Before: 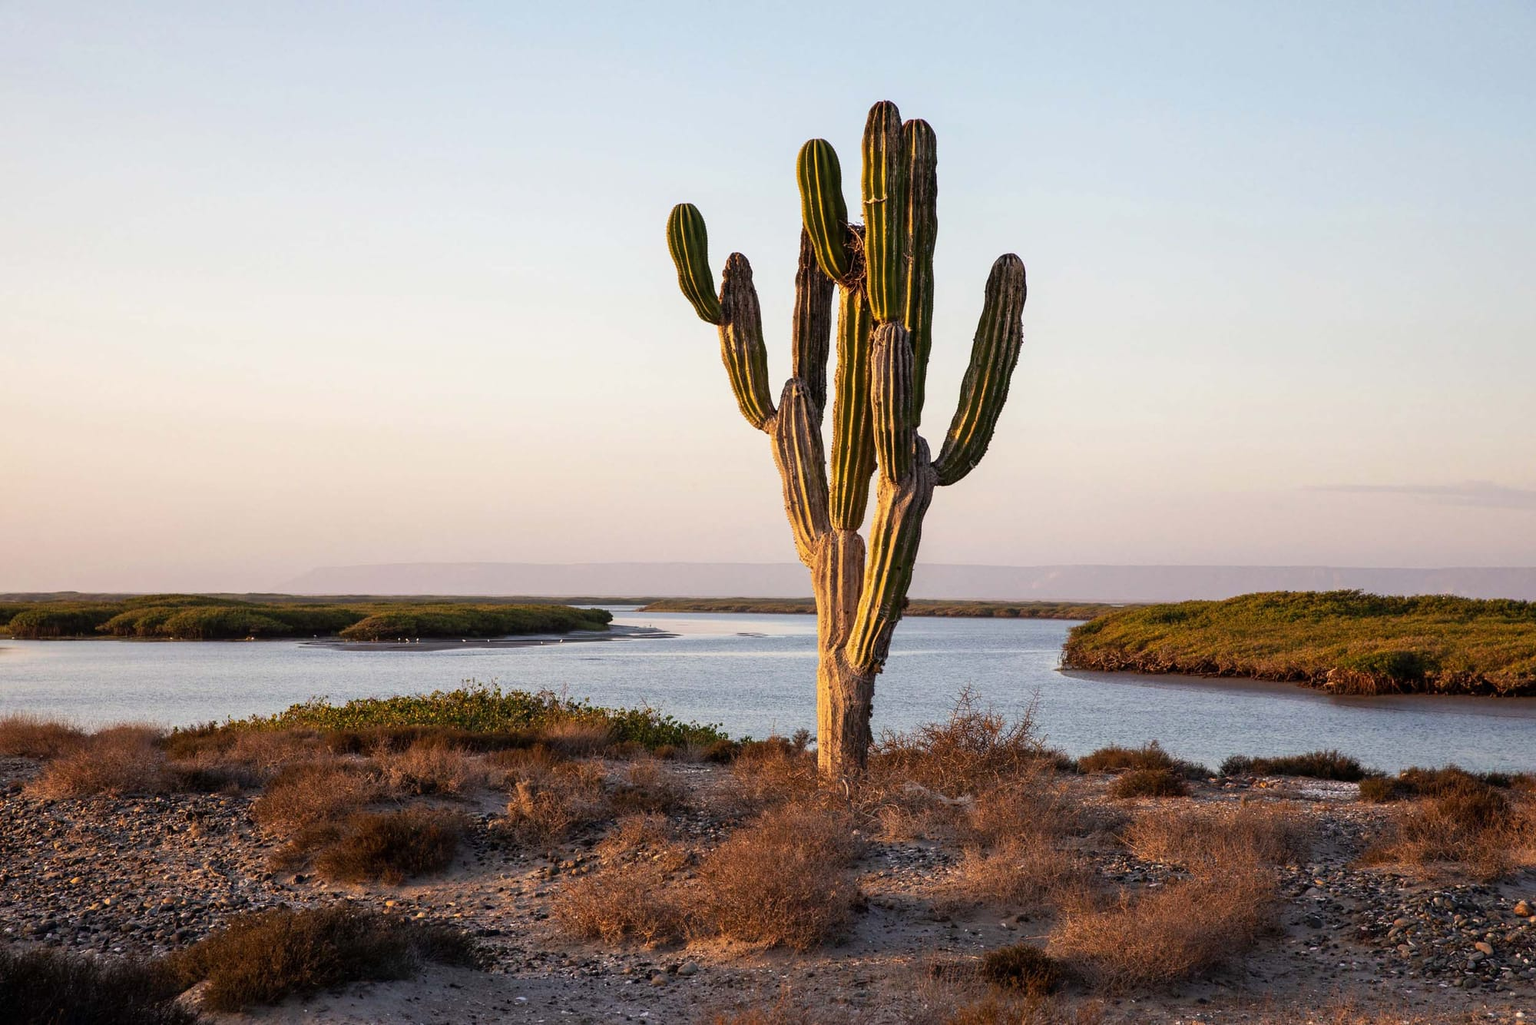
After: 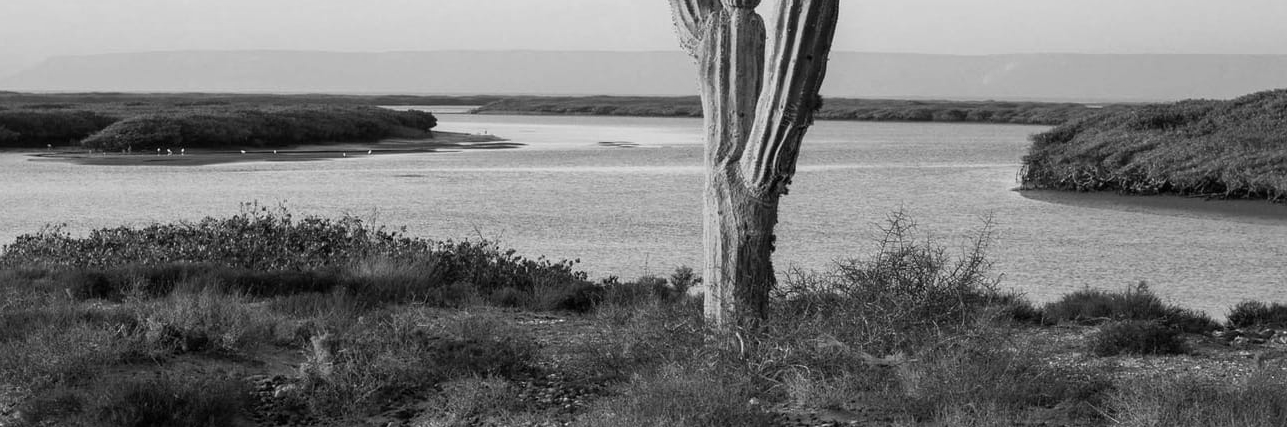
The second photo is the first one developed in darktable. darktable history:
crop: left 18.091%, top 51.13%, right 17.525%, bottom 16.85%
white balance: red 1.004, blue 1.096
monochrome: size 1
